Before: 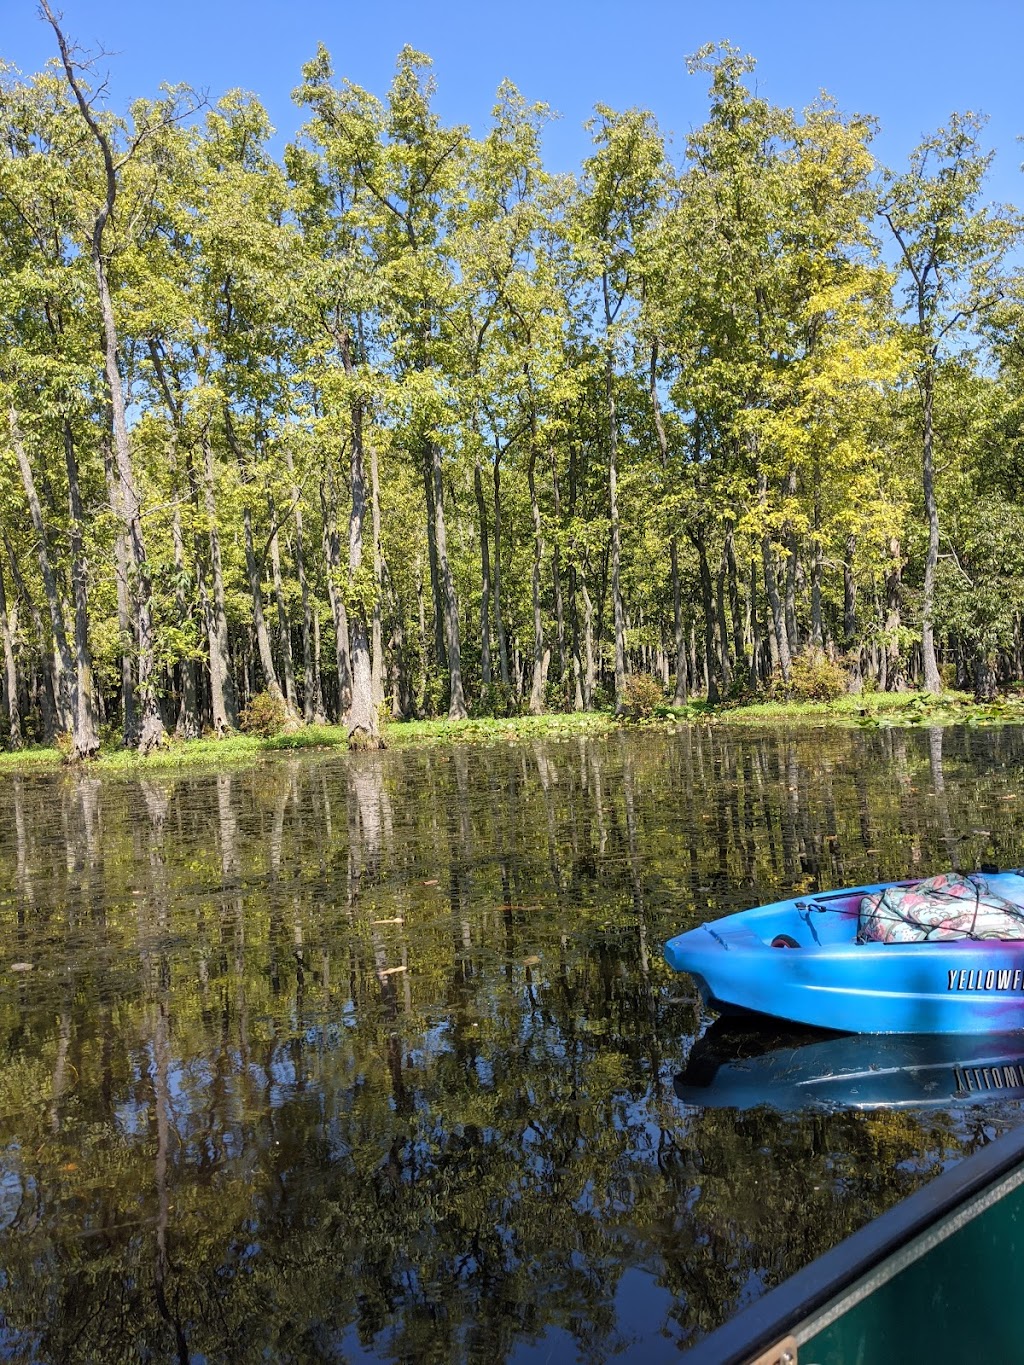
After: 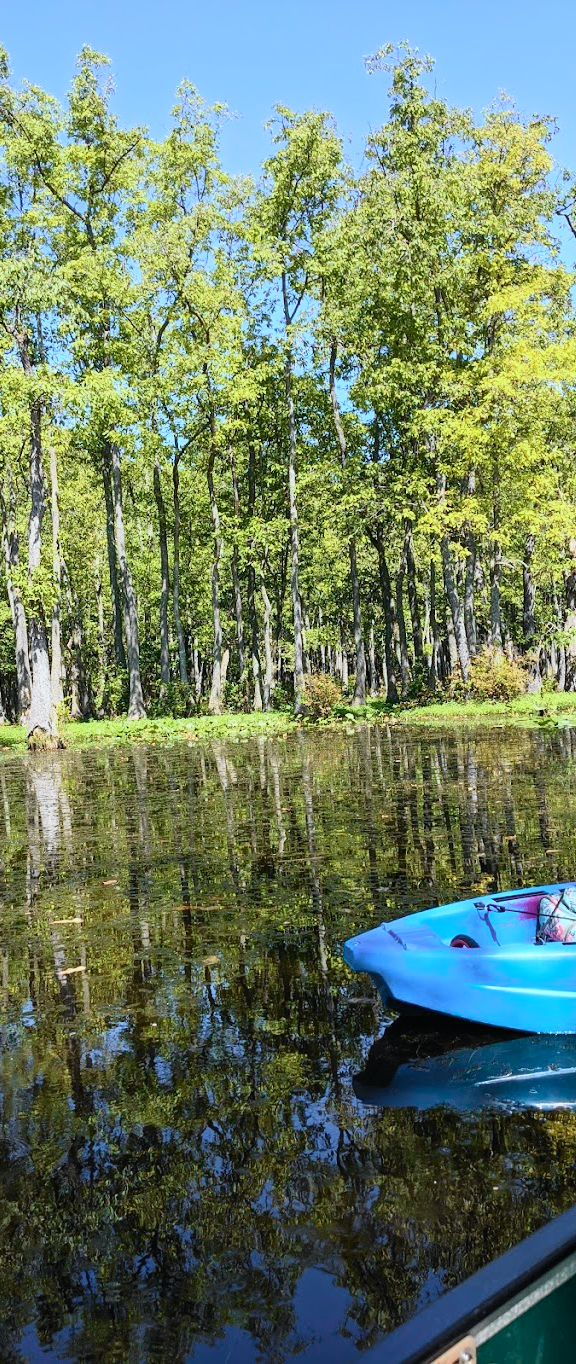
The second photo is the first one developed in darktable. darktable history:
crop: left 31.435%, top 0.021%, right 11.7%
color calibration: x 0.372, y 0.386, temperature 4286.76 K
local contrast: mode bilateral grid, contrast 100, coarseness 99, detail 89%, midtone range 0.2
tone curve: curves: ch0 [(0, 0) (0.131, 0.116) (0.316, 0.345) (0.501, 0.584) (0.629, 0.732) (0.812, 0.888) (1, 0.974)]; ch1 [(0, 0) (0.366, 0.367) (0.475, 0.462) (0.494, 0.496) (0.504, 0.499) (0.553, 0.584) (1, 1)]; ch2 [(0, 0) (0.333, 0.346) (0.375, 0.375) (0.424, 0.43) (0.476, 0.492) (0.502, 0.502) (0.533, 0.556) (0.566, 0.599) (0.614, 0.653) (1, 1)], color space Lab, independent channels, preserve colors none
